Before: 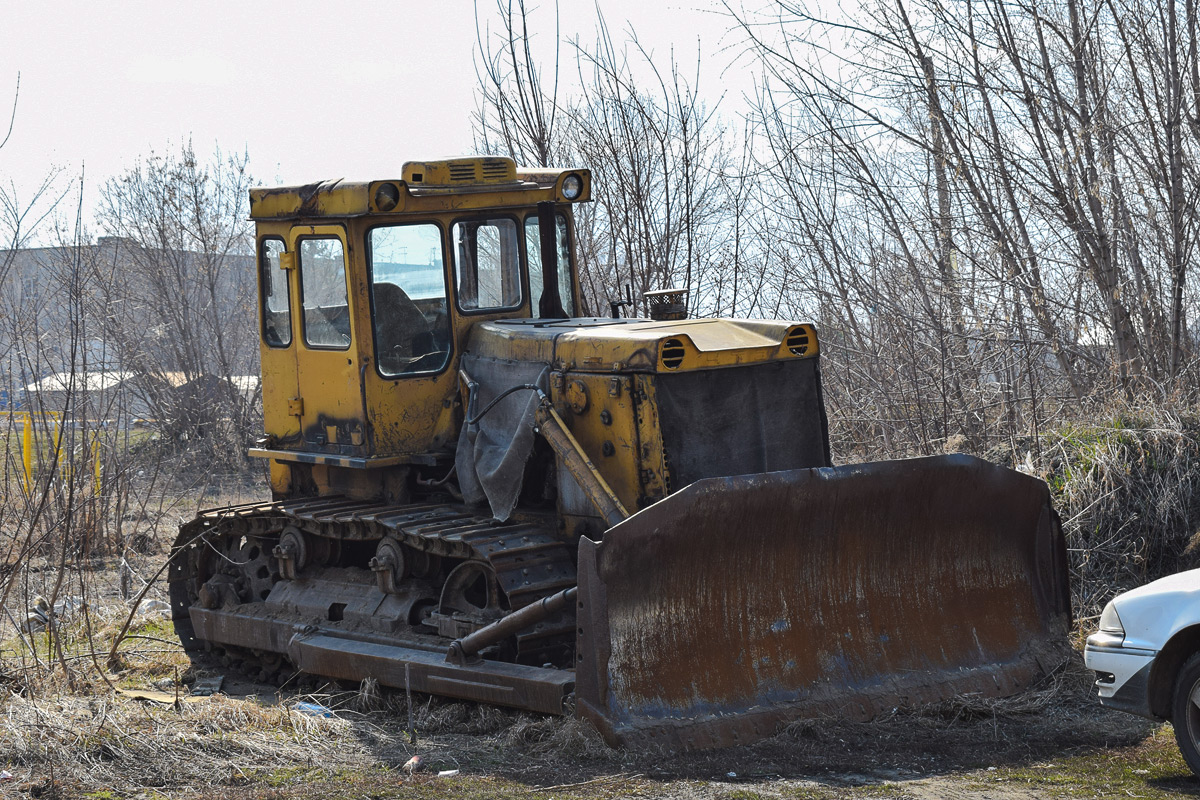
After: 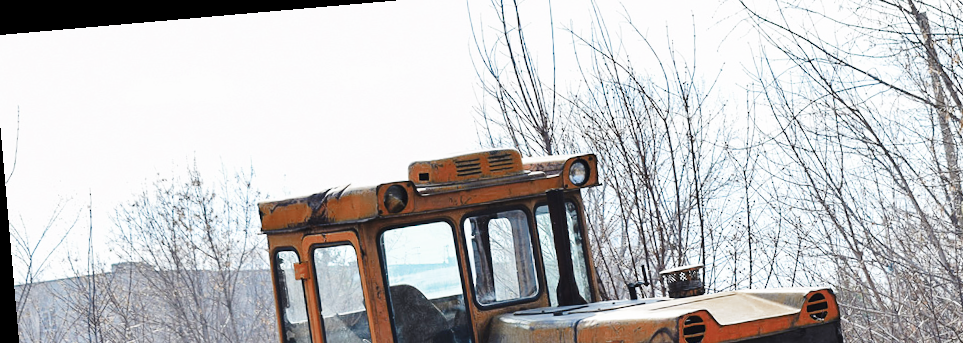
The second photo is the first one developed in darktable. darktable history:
rotate and perspective: rotation -4.98°, automatic cropping off
color zones: curves: ch0 [(0.006, 0.385) (0.143, 0.563) (0.243, 0.321) (0.352, 0.464) (0.516, 0.456) (0.625, 0.5) (0.75, 0.5) (0.875, 0.5)]; ch1 [(0, 0.5) (0.134, 0.504) (0.246, 0.463) (0.421, 0.515) (0.5, 0.56) (0.625, 0.5) (0.75, 0.5) (0.875, 0.5)]; ch2 [(0, 0.5) (0.131, 0.426) (0.307, 0.289) (0.38, 0.188) (0.513, 0.216) (0.625, 0.548) (0.75, 0.468) (0.838, 0.396) (0.971, 0.311)]
crop: left 0.579%, top 7.627%, right 23.167%, bottom 54.275%
base curve: curves: ch0 [(0, 0) (0.028, 0.03) (0.121, 0.232) (0.46, 0.748) (0.859, 0.968) (1, 1)], preserve colors none
